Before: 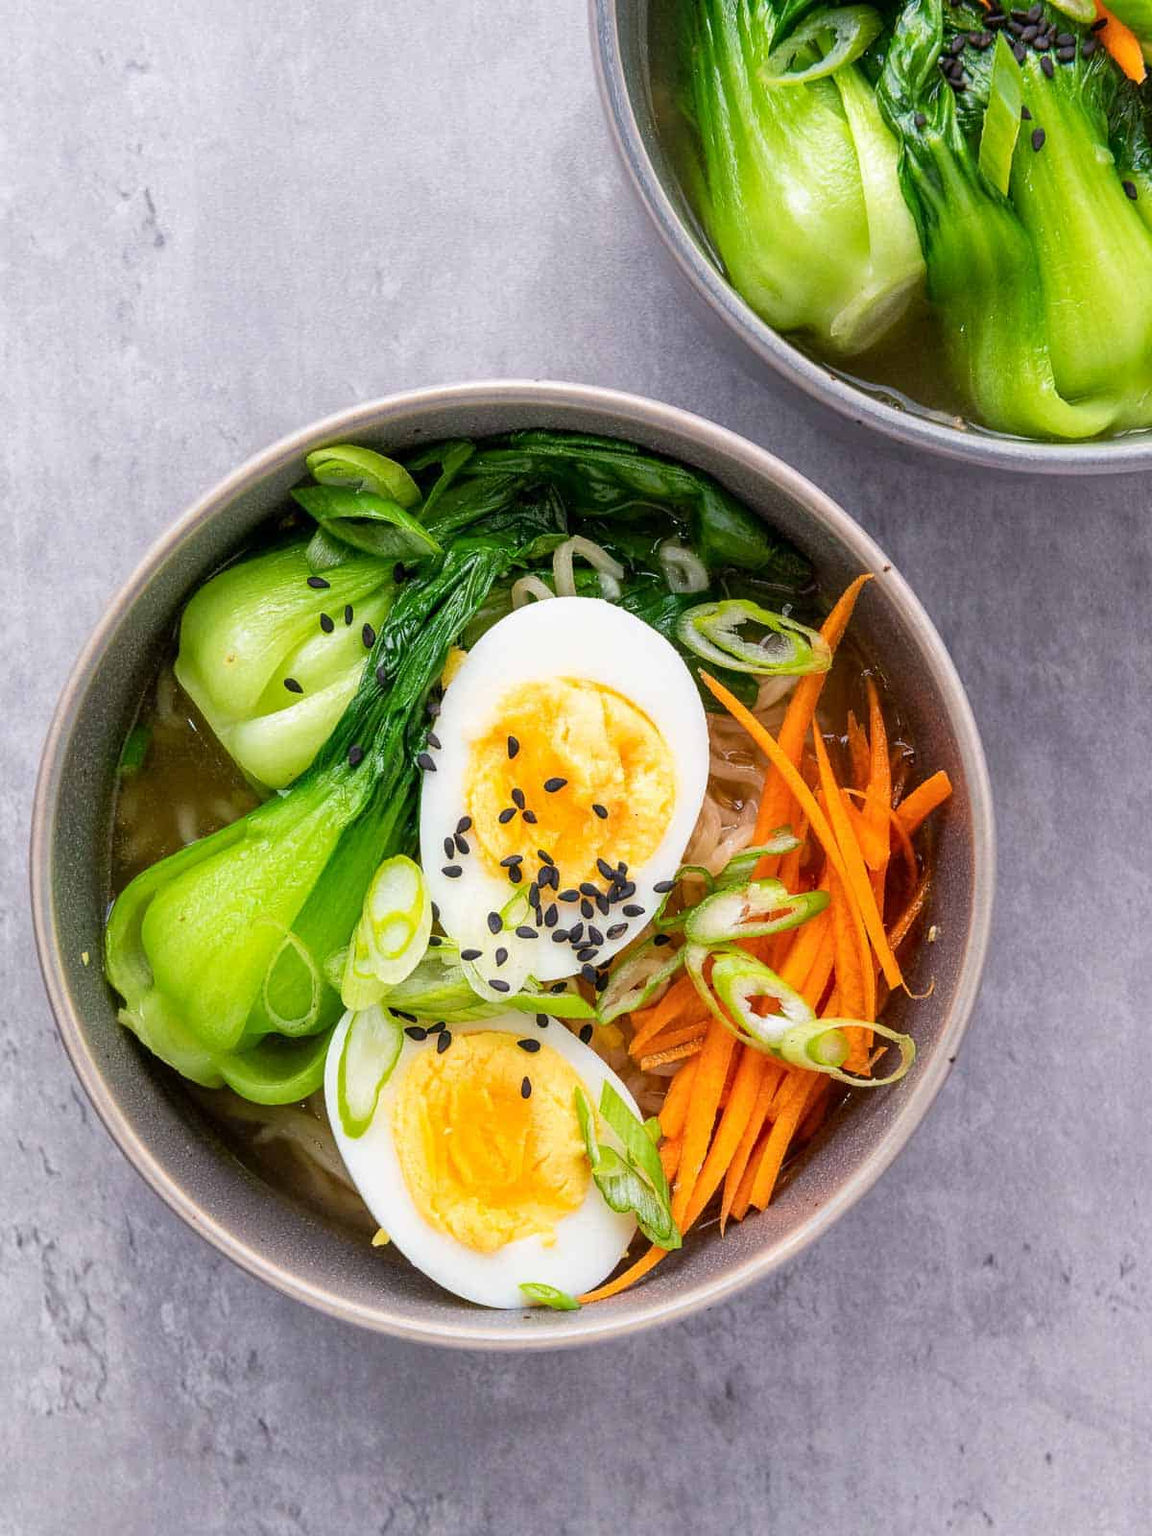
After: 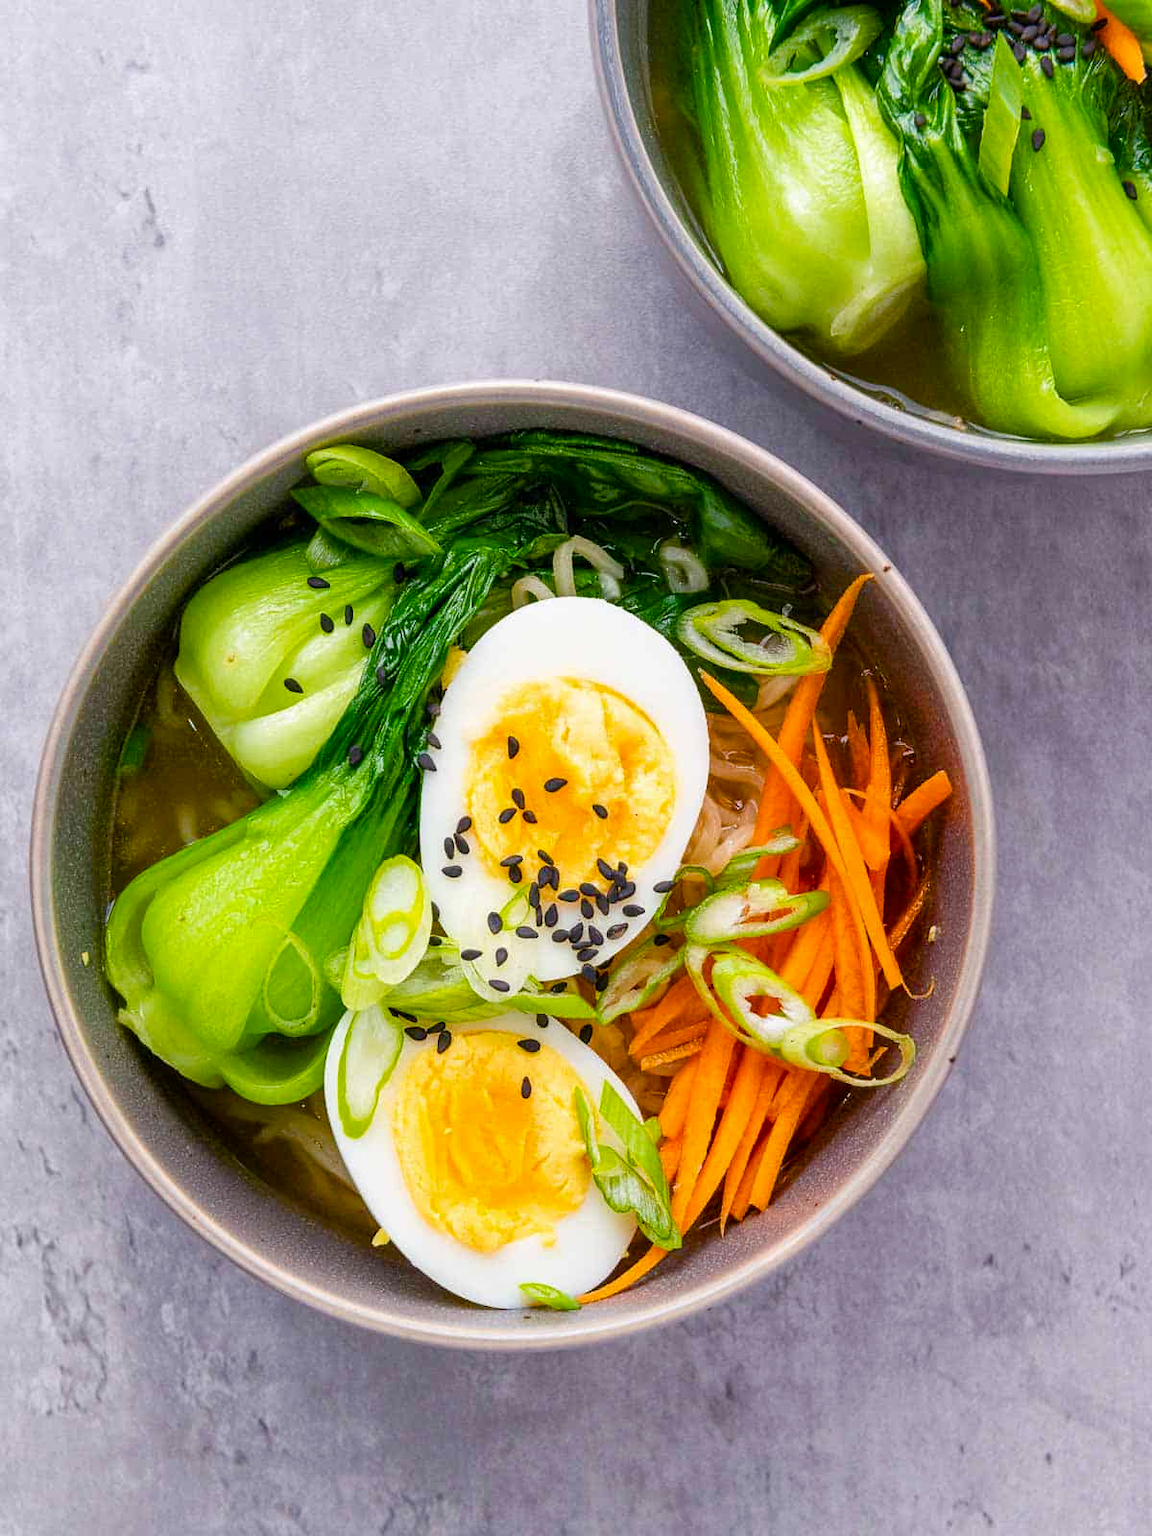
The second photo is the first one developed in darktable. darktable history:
color balance rgb: perceptual saturation grading › global saturation 20%, perceptual saturation grading › highlights -14.27%, perceptual saturation grading › shadows 49.461%
